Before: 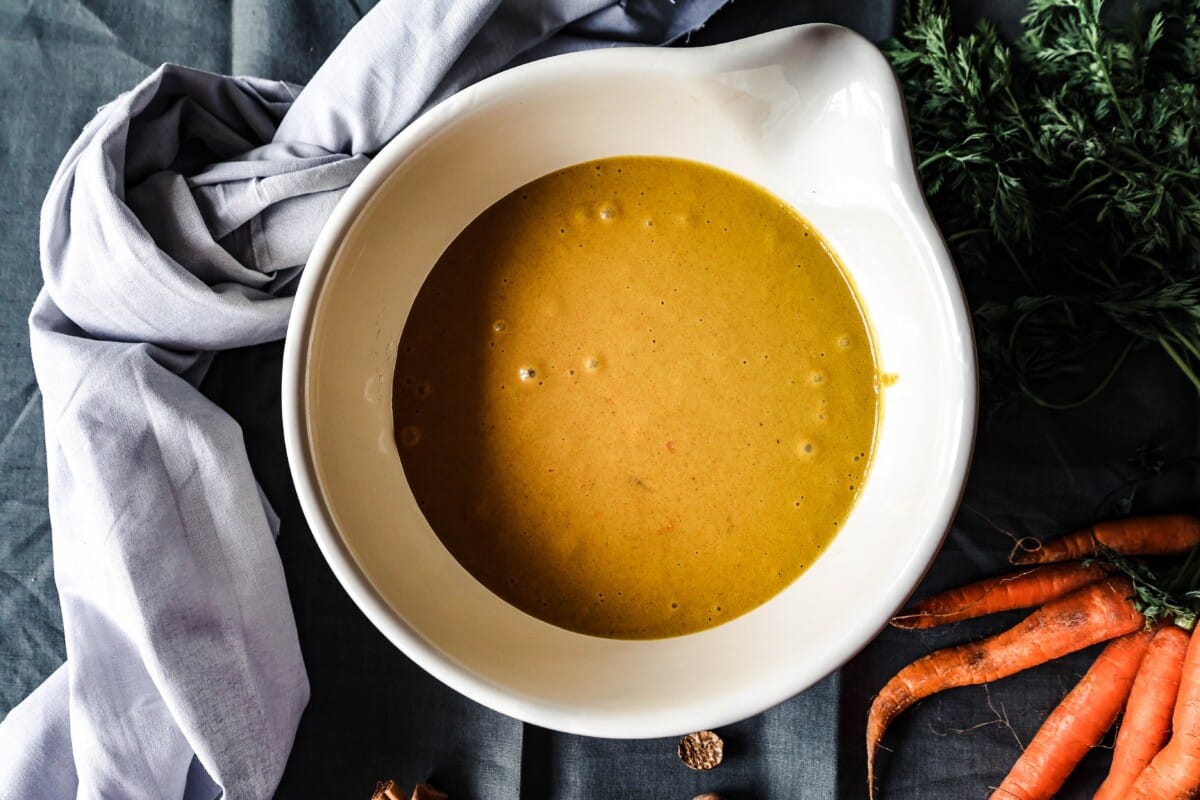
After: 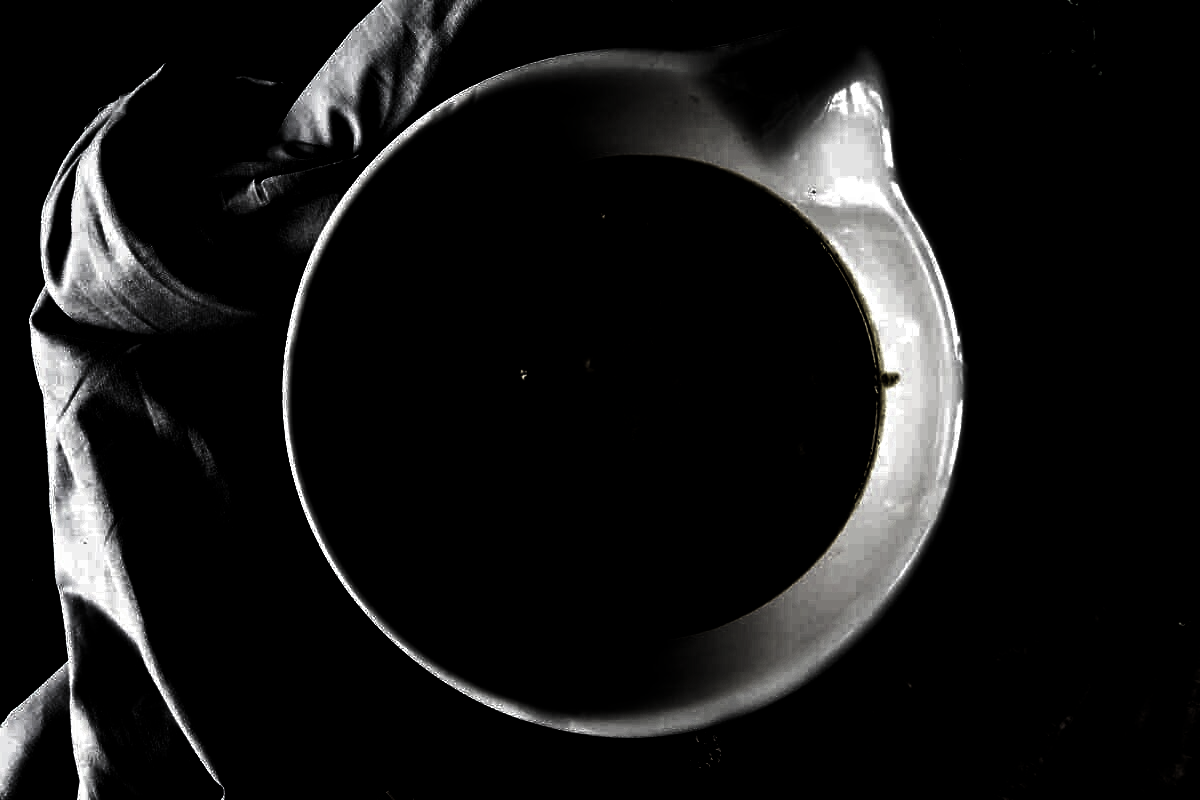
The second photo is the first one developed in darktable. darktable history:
exposure: black level correction 0.001, compensate highlight preservation false
levels: levels [0.721, 0.937, 0.997]
